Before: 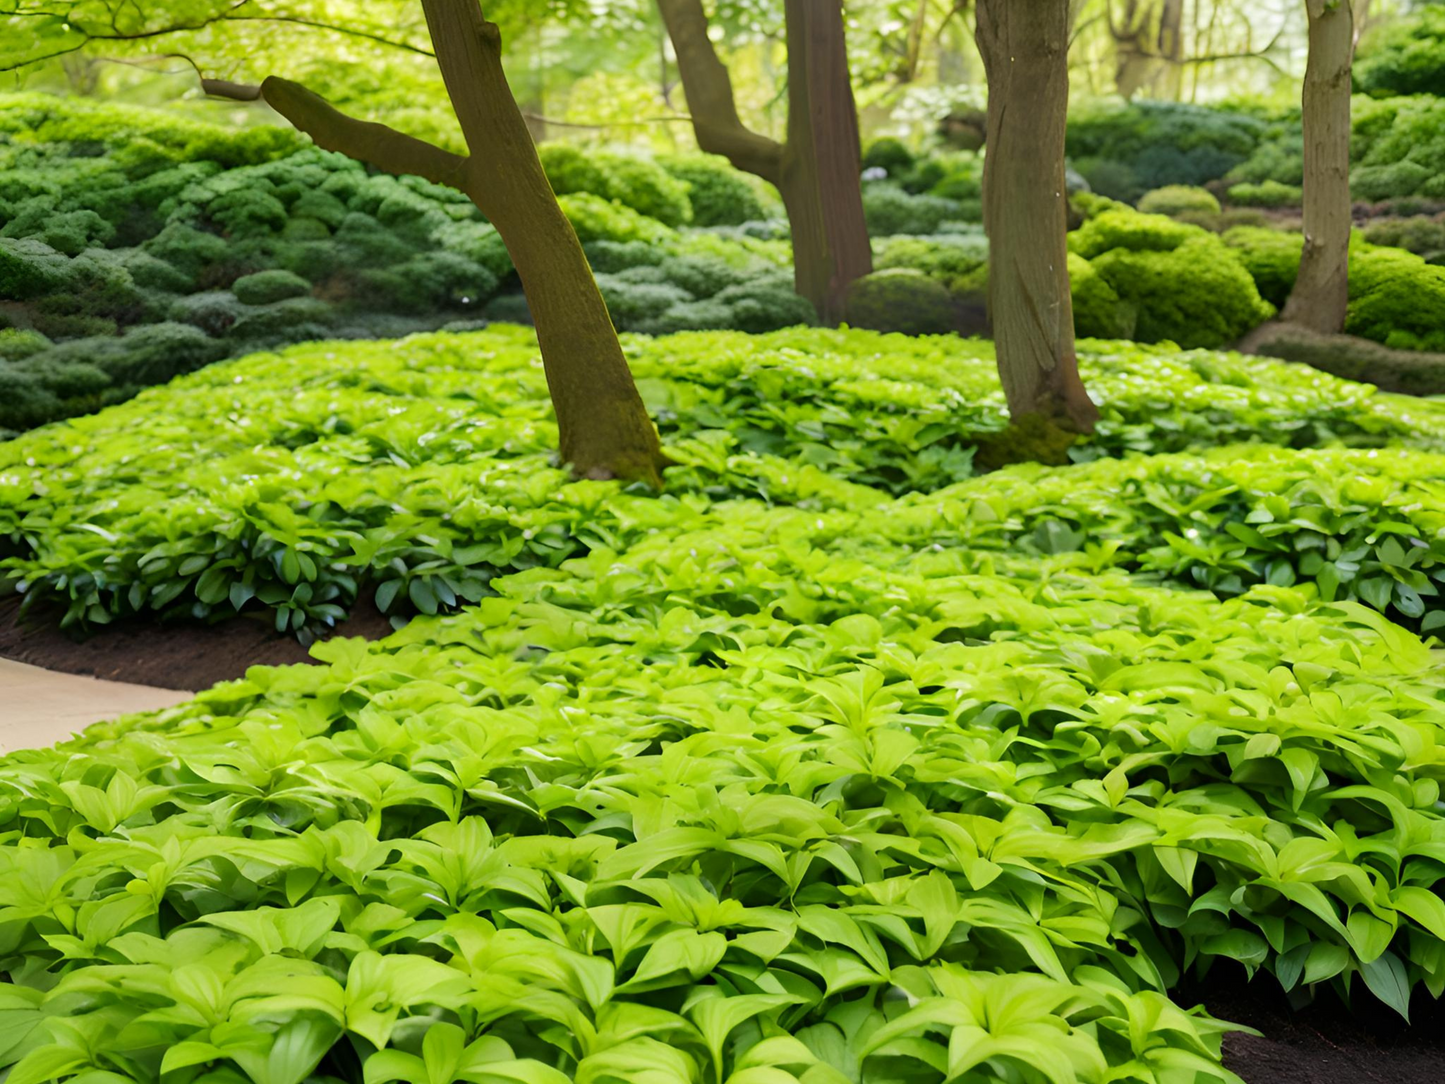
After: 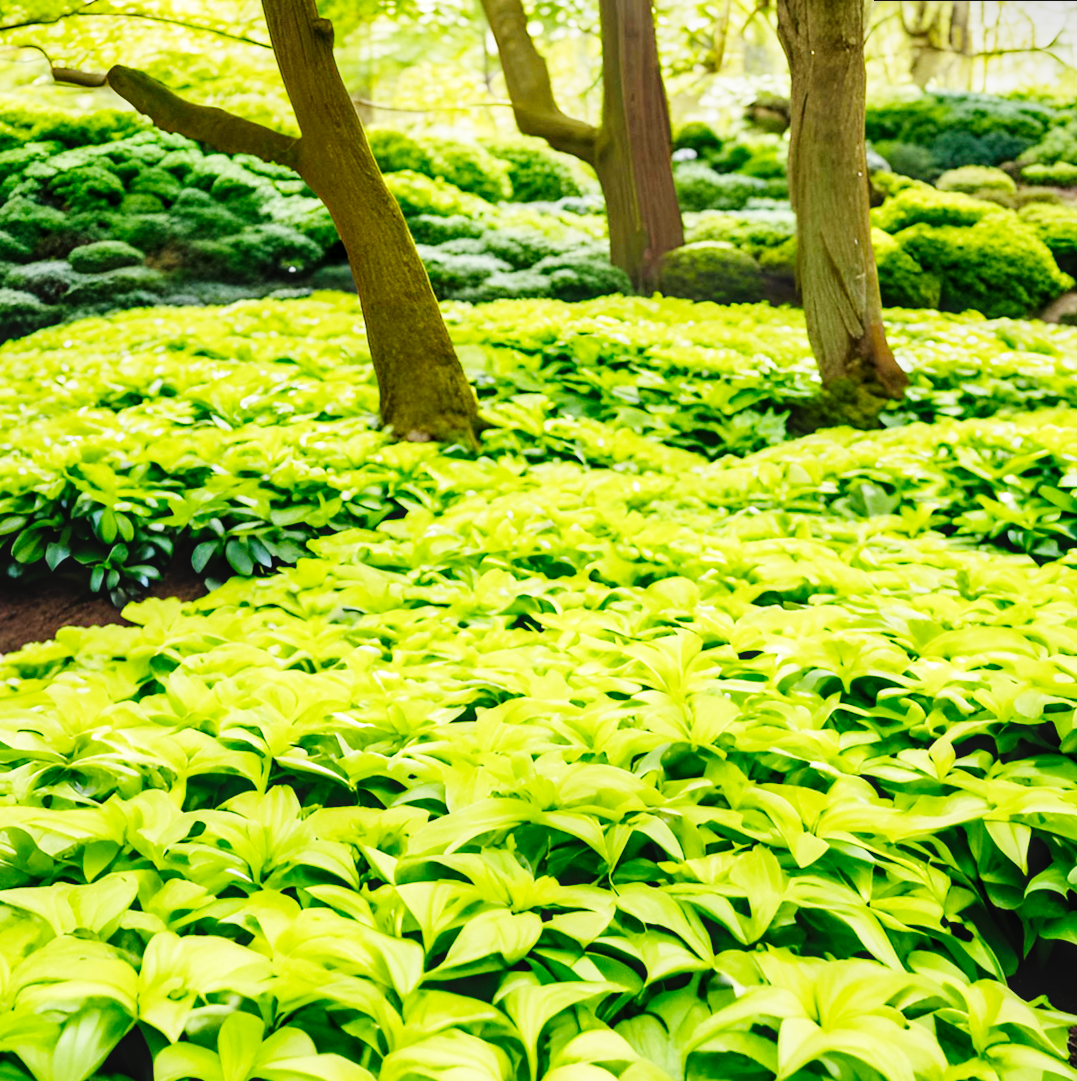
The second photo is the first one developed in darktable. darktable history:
crop and rotate: left 9.597%, right 10.195%
base curve: curves: ch0 [(0, 0) (0, 0) (0.002, 0.001) (0.008, 0.003) (0.019, 0.011) (0.037, 0.037) (0.064, 0.11) (0.102, 0.232) (0.152, 0.379) (0.216, 0.524) (0.296, 0.665) (0.394, 0.789) (0.512, 0.881) (0.651, 0.945) (0.813, 0.986) (1, 1)], preserve colors none
rotate and perspective: rotation 0.215°, lens shift (vertical) -0.139, crop left 0.069, crop right 0.939, crop top 0.002, crop bottom 0.996
local contrast: on, module defaults
